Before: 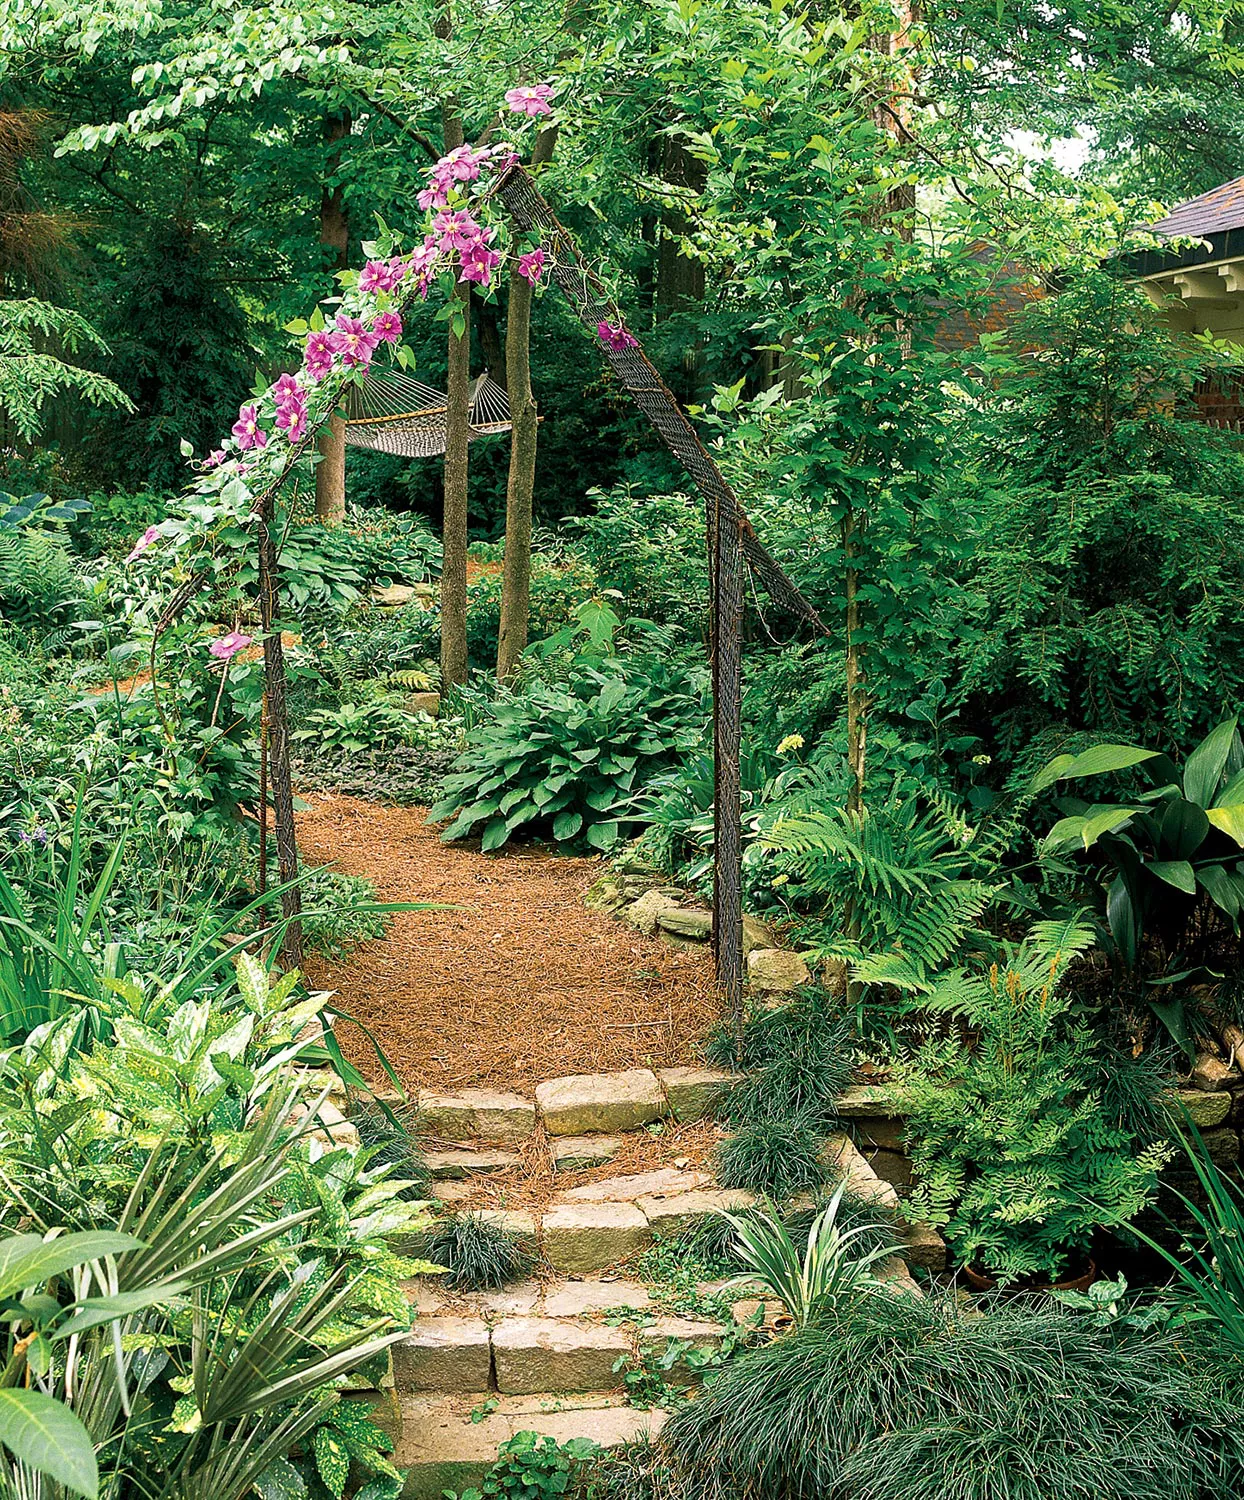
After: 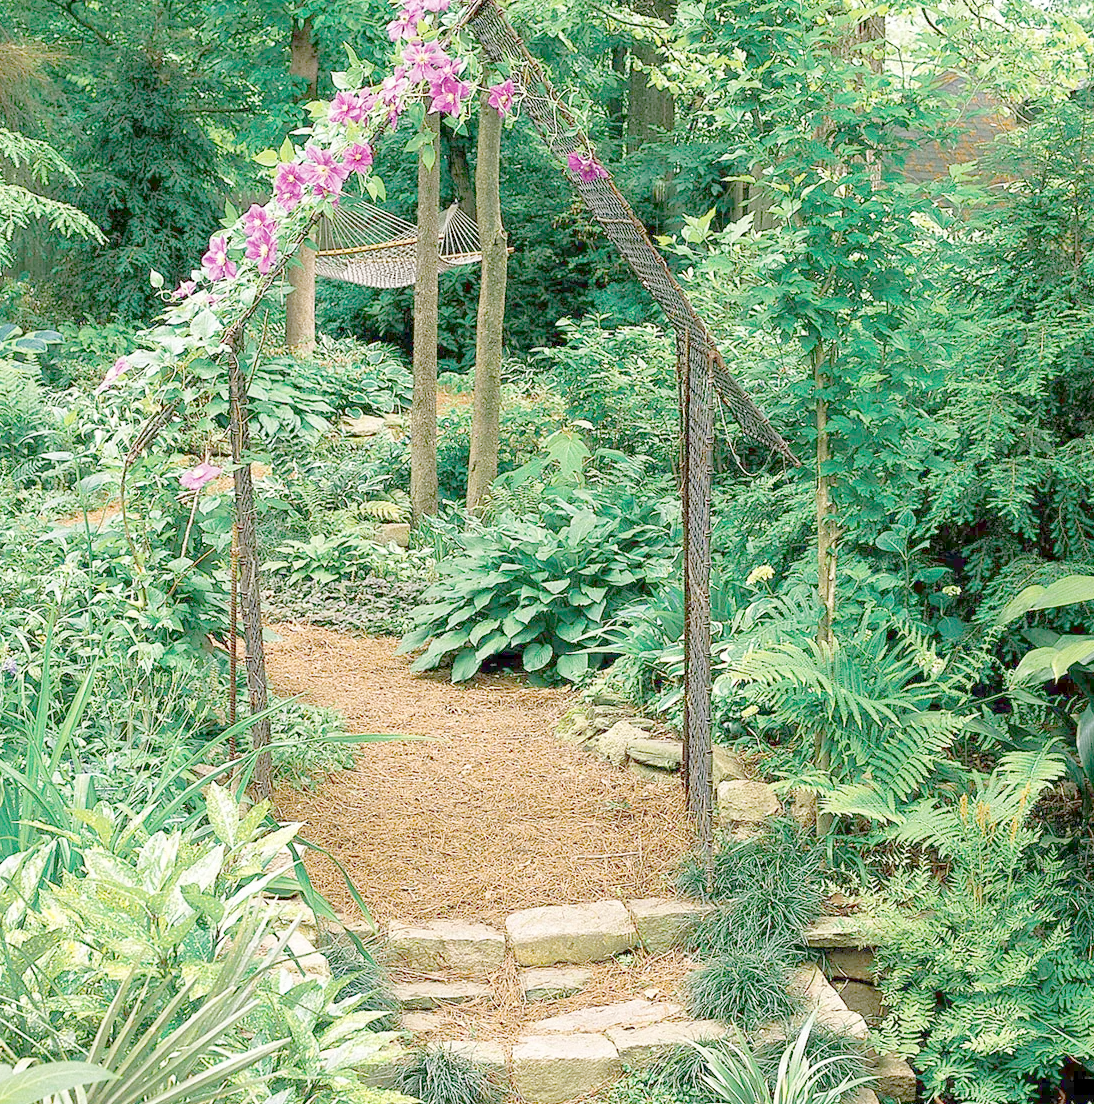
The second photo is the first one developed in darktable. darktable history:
crop and rotate: left 2.425%, top 11.305%, right 9.6%, bottom 15.08%
